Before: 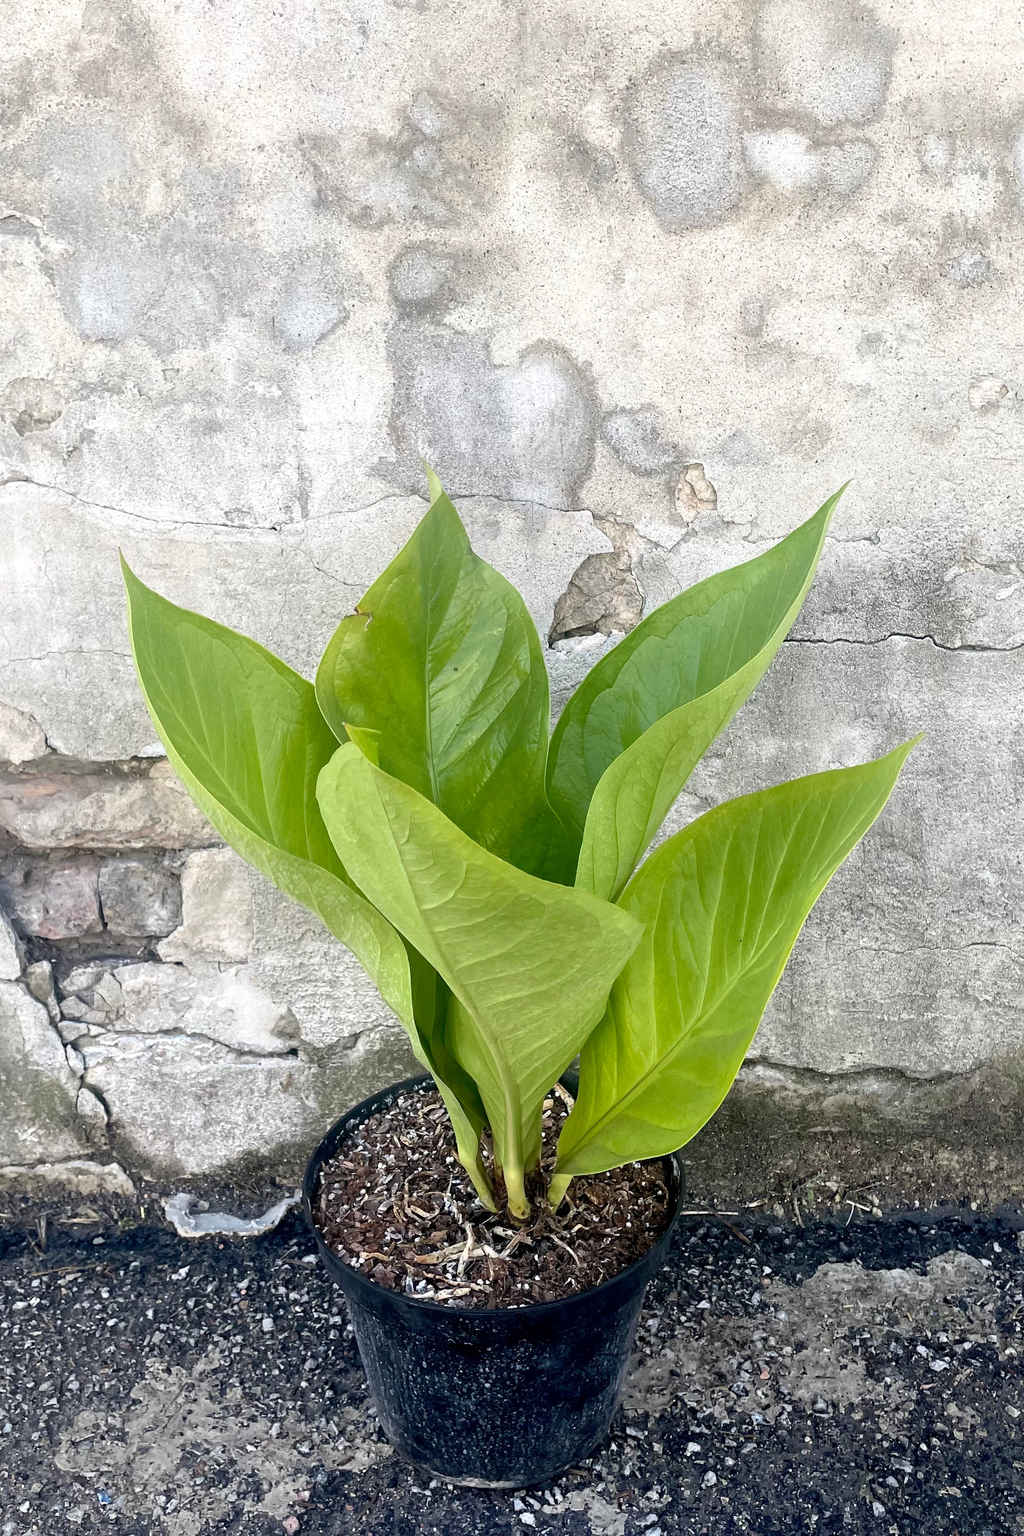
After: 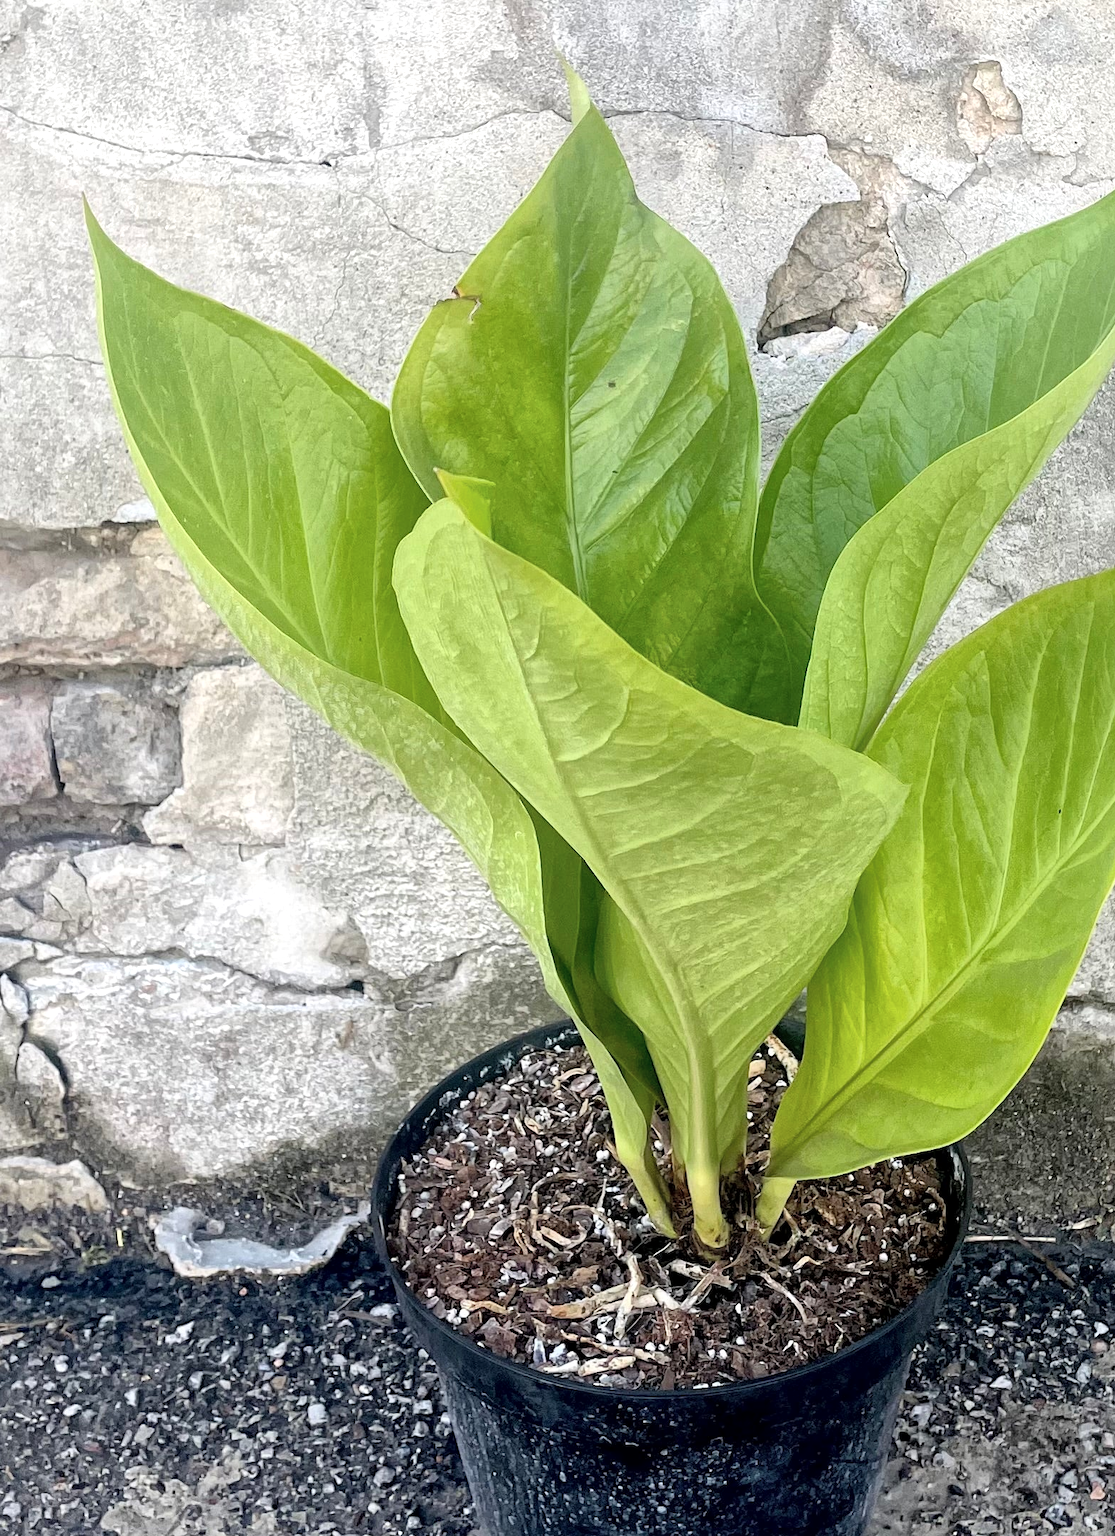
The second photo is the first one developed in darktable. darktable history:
crop: left 6.488%, top 27.668%, right 24.183%, bottom 8.656%
global tonemap: drago (1, 100), detail 1
